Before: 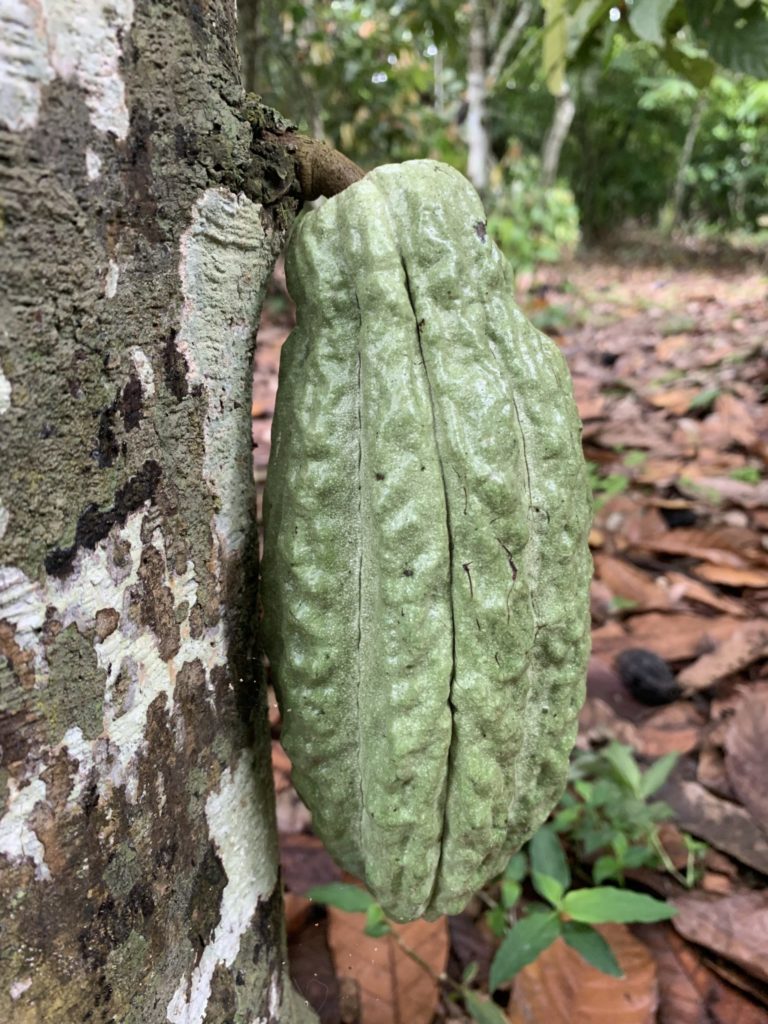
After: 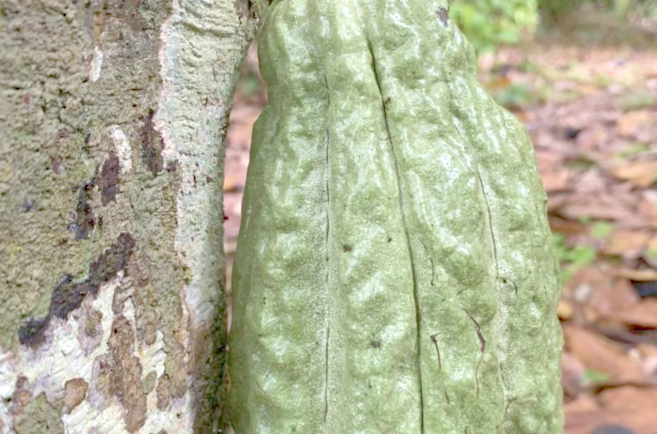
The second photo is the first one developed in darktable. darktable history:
crop: left 7.036%, top 18.398%, right 14.379%, bottom 40.043%
rotate and perspective: rotation 0.128°, lens shift (vertical) -0.181, lens shift (horizontal) -0.044, shear 0.001, automatic cropping off
shadows and highlights: on, module defaults
haze removal: on, module defaults
color balance rgb: perceptual saturation grading › global saturation 3.7%, global vibrance 5.56%, contrast 3.24%
velvia: strength 36.57%
